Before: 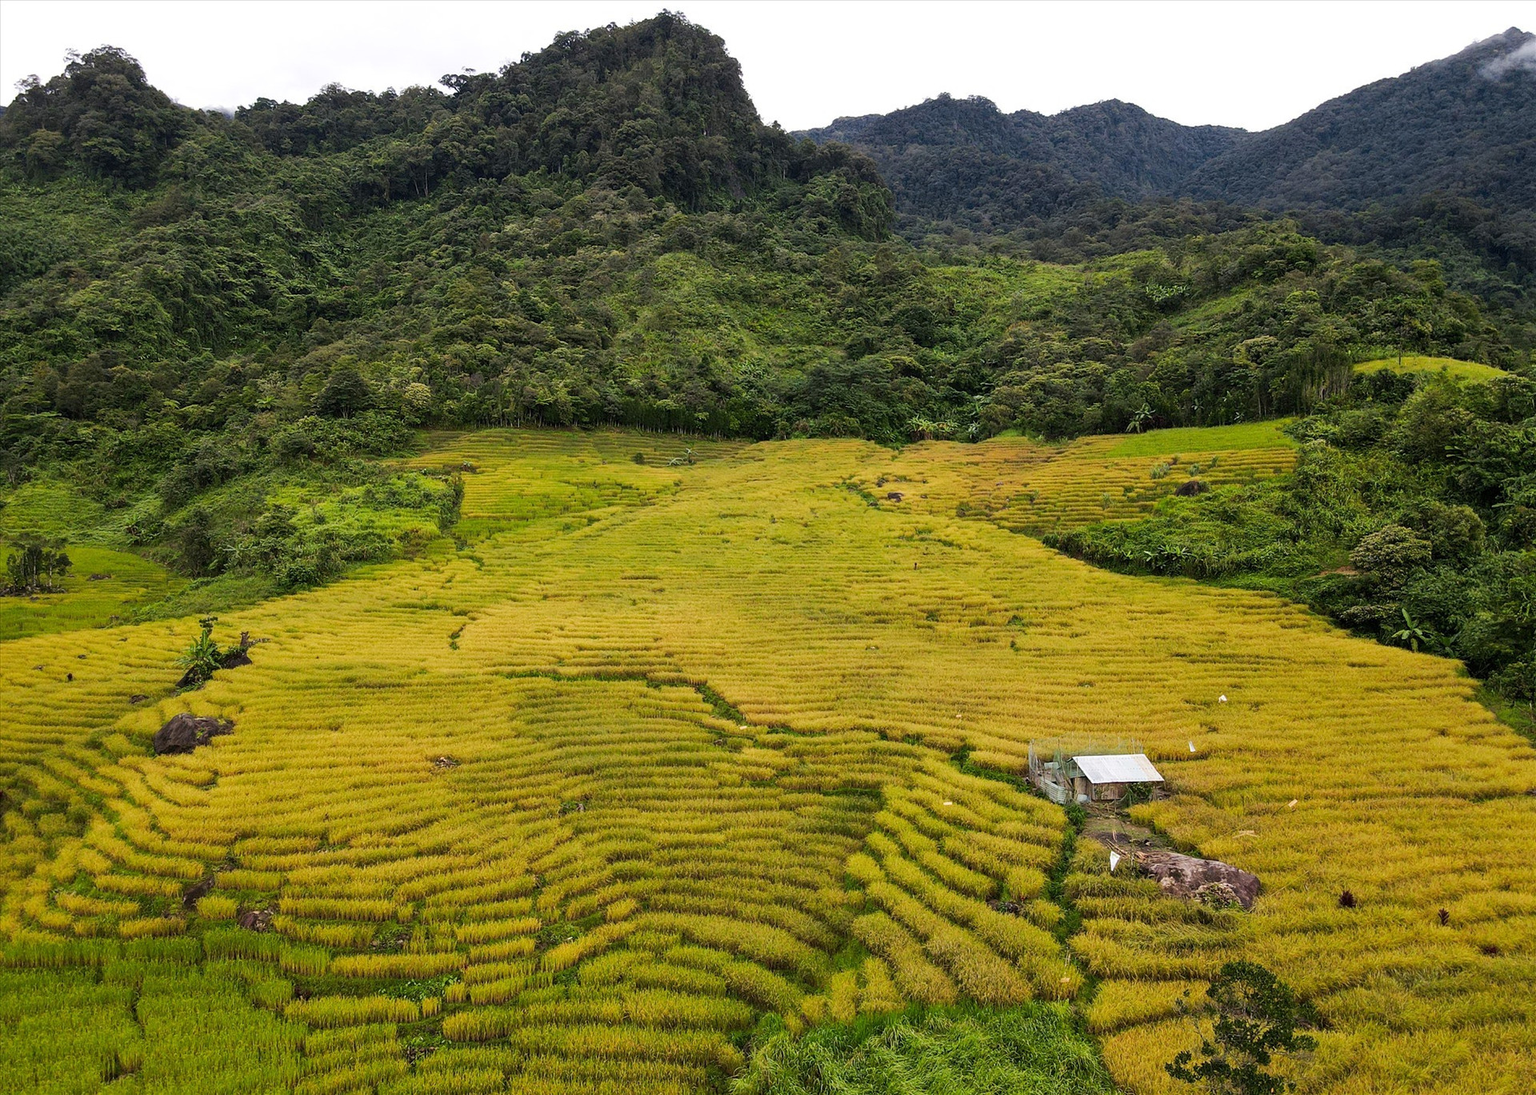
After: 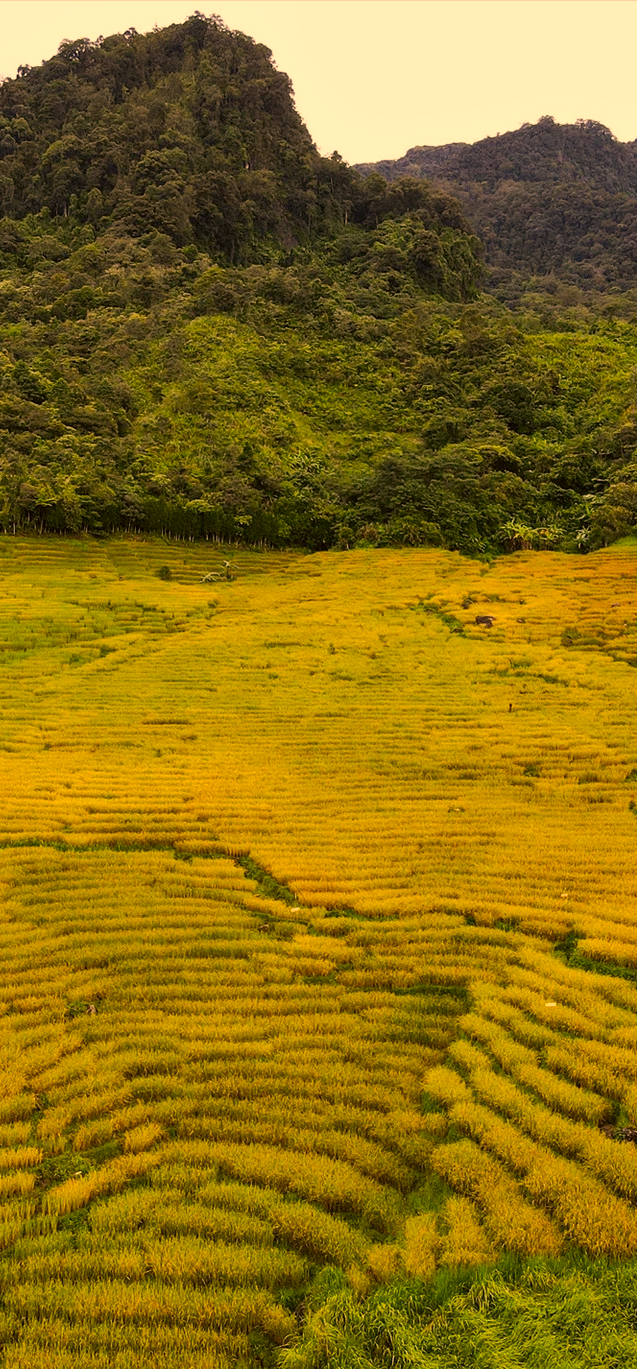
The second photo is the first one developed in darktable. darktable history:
crop: left 33.058%, right 33.724%
color correction: highlights a* 18.71, highlights b* 35.8, shadows a* 1.2, shadows b* 6.58, saturation 1.03
tone equalizer: mask exposure compensation -0.49 EV
